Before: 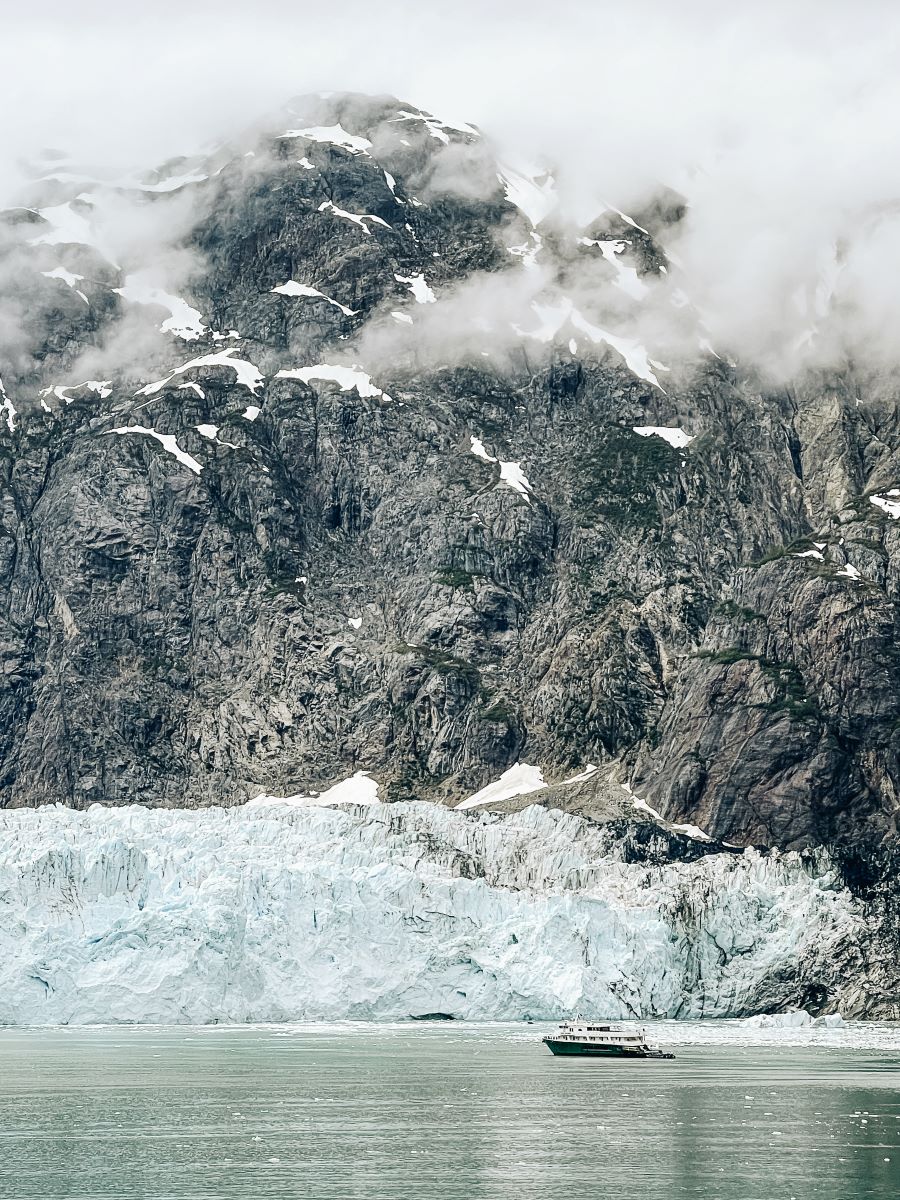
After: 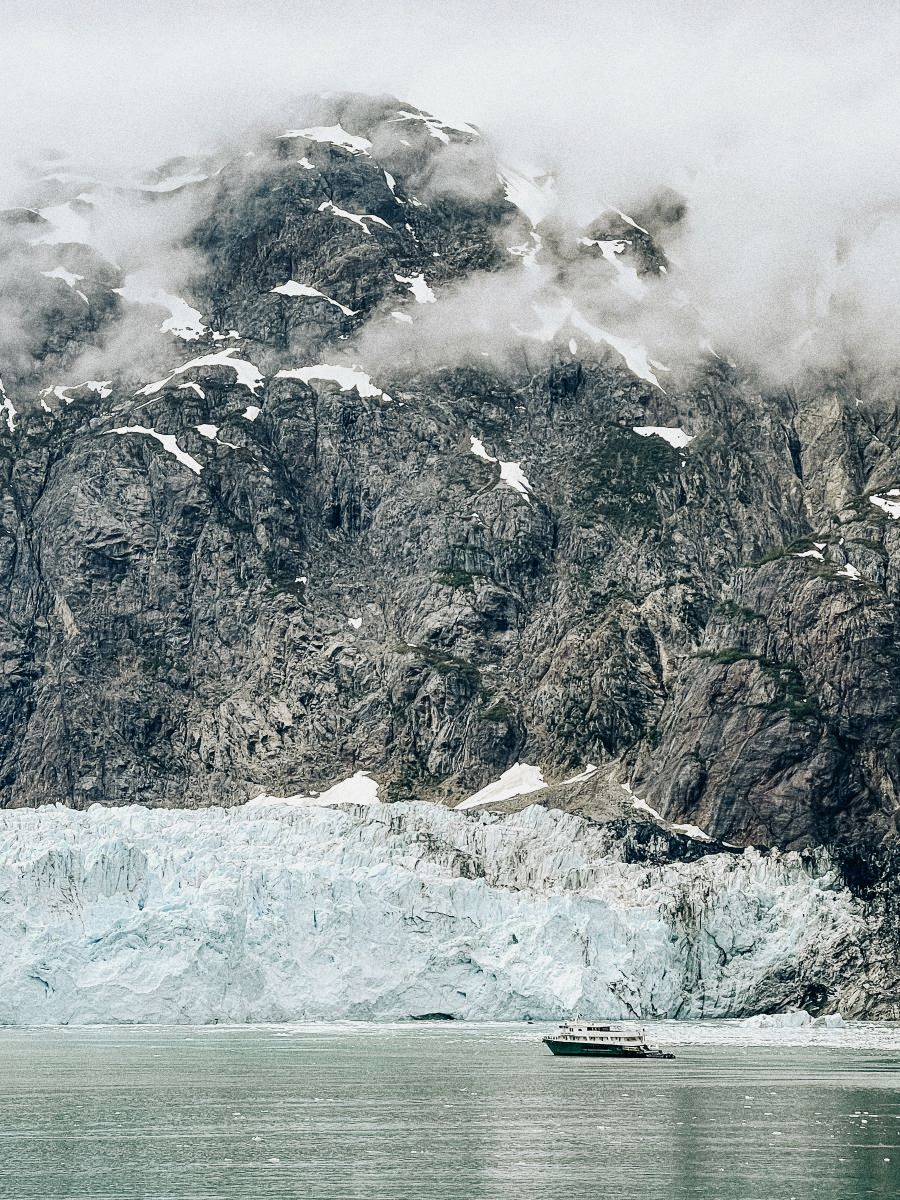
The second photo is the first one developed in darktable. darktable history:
grain: strength 49.07%
exposure: exposure -0.116 EV, compensate exposure bias true, compensate highlight preservation false
